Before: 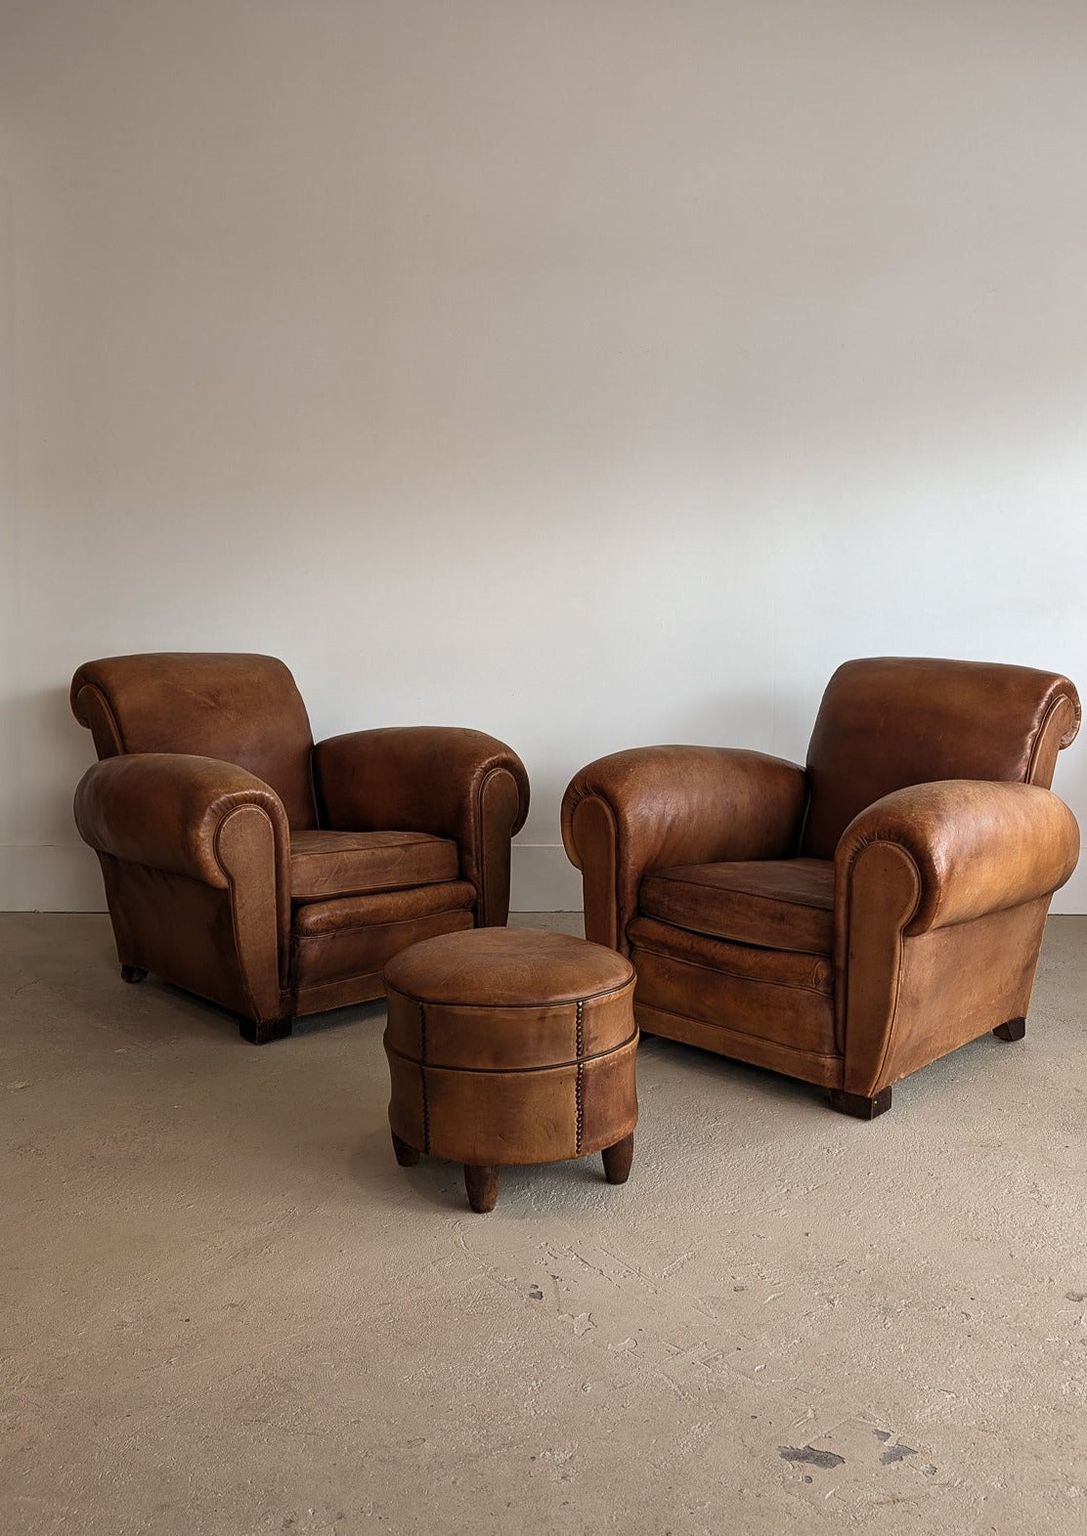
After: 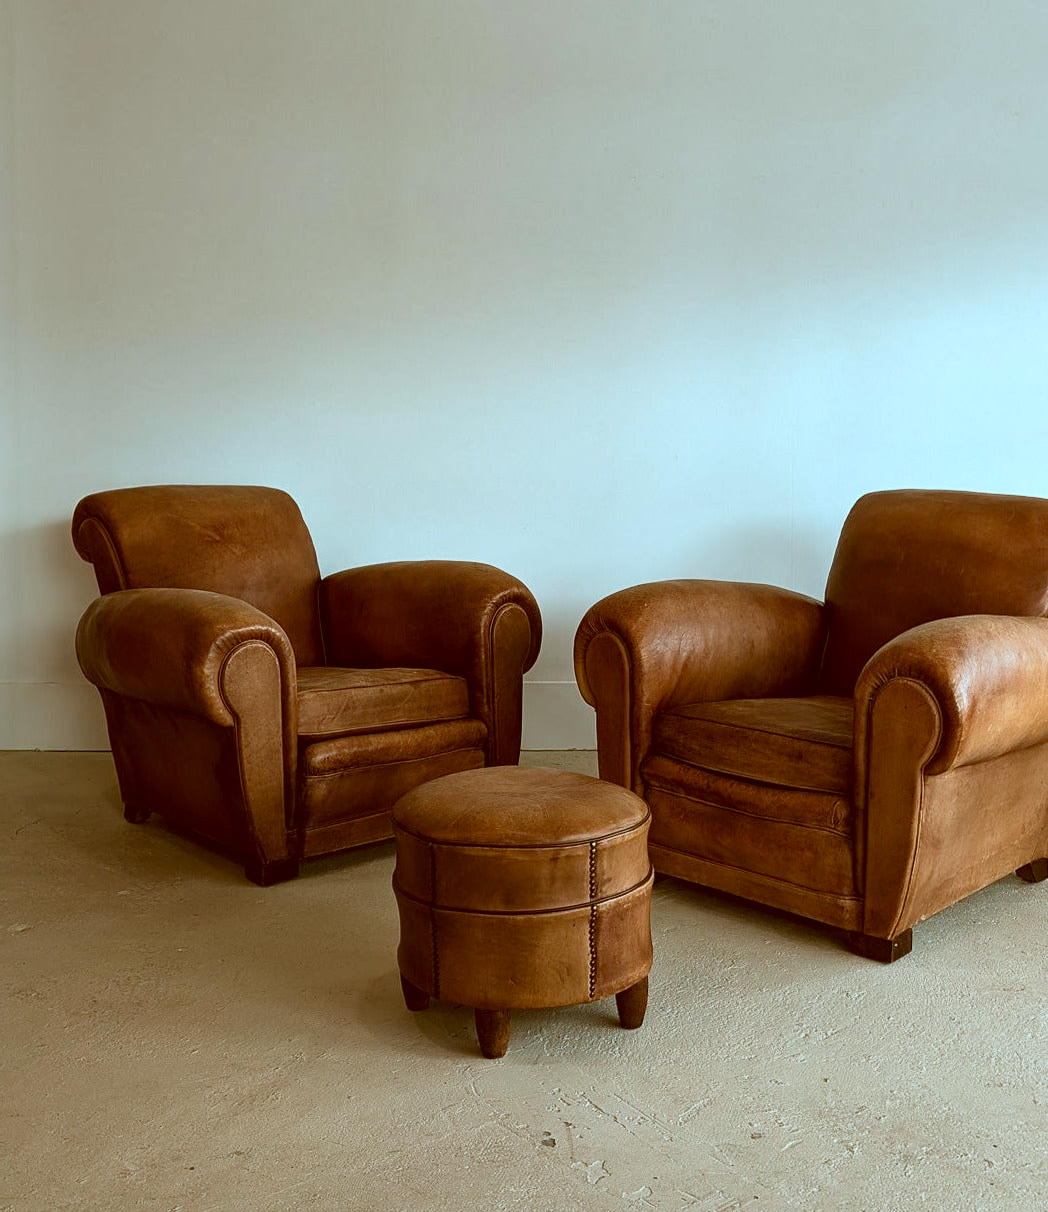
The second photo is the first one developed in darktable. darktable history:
color correction: highlights a* -14.62, highlights b* -16.22, shadows a* 10.12, shadows b* 29.4
tone curve: curves: ch0 [(0, 0) (0.003, 0.003) (0.011, 0.011) (0.025, 0.026) (0.044, 0.046) (0.069, 0.072) (0.1, 0.103) (0.136, 0.141) (0.177, 0.184) (0.224, 0.233) (0.277, 0.287) (0.335, 0.348) (0.399, 0.414) (0.468, 0.486) (0.543, 0.563) (0.623, 0.647) (0.709, 0.736) (0.801, 0.831) (0.898, 0.92) (1, 1)], preserve colors none
local contrast: mode bilateral grid, contrast 20, coarseness 50, detail 120%, midtone range 0.2
color balance rgb: global vibrance 0.5%
tone equalizer: on, module defaults
crop and rotate: angle 0.03°, top 11.643%, right 5.651%, bottom 11.189%
